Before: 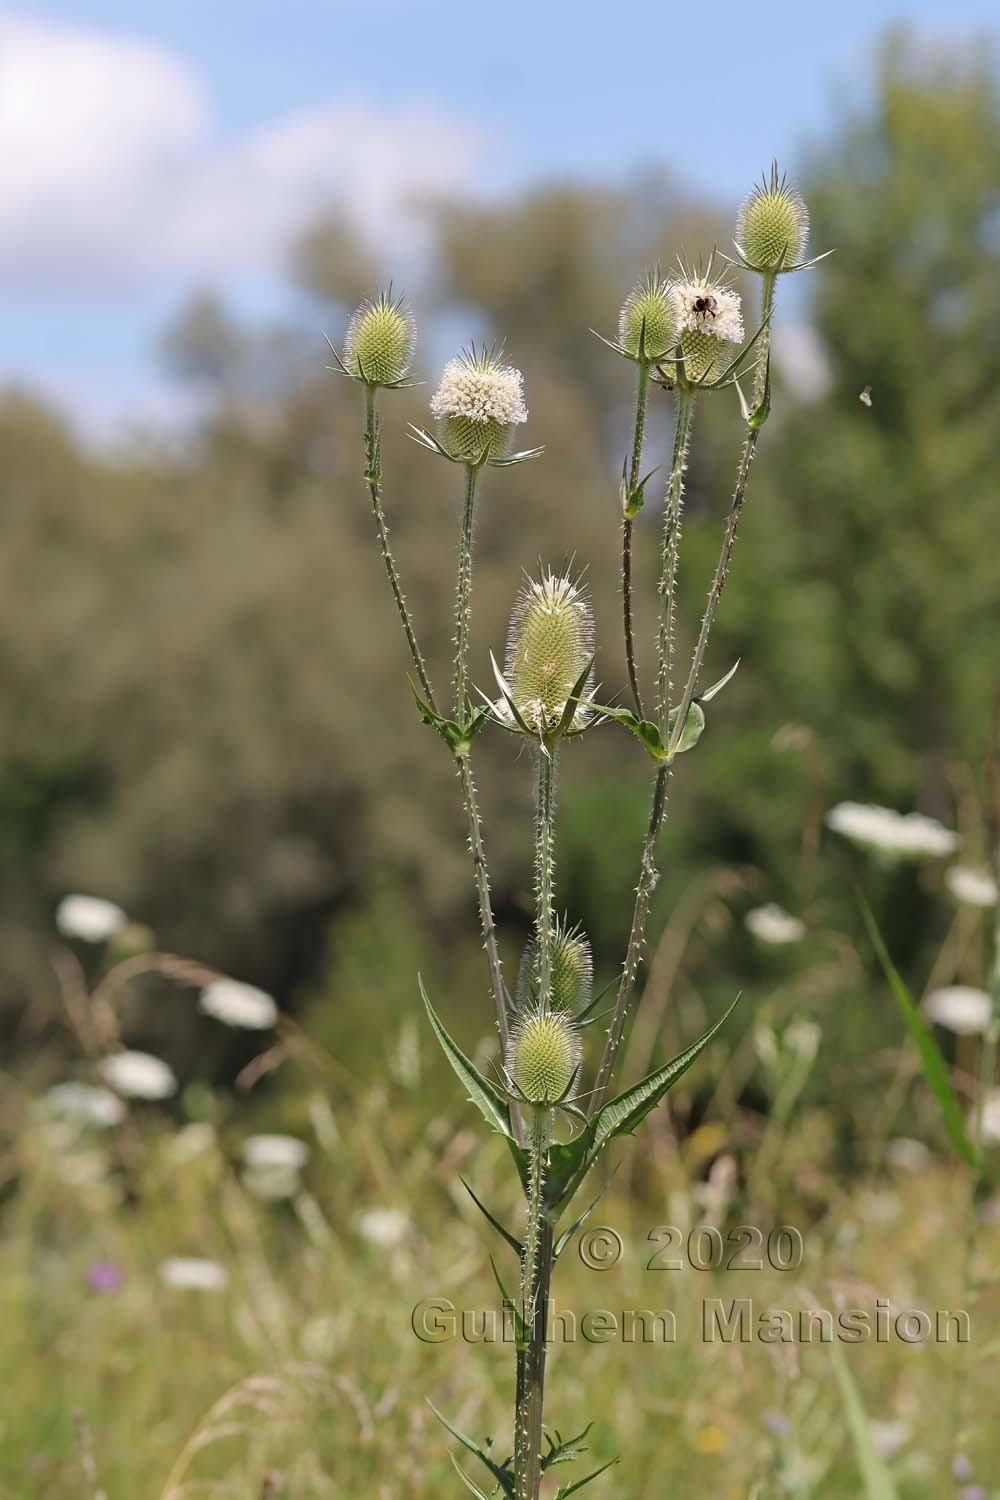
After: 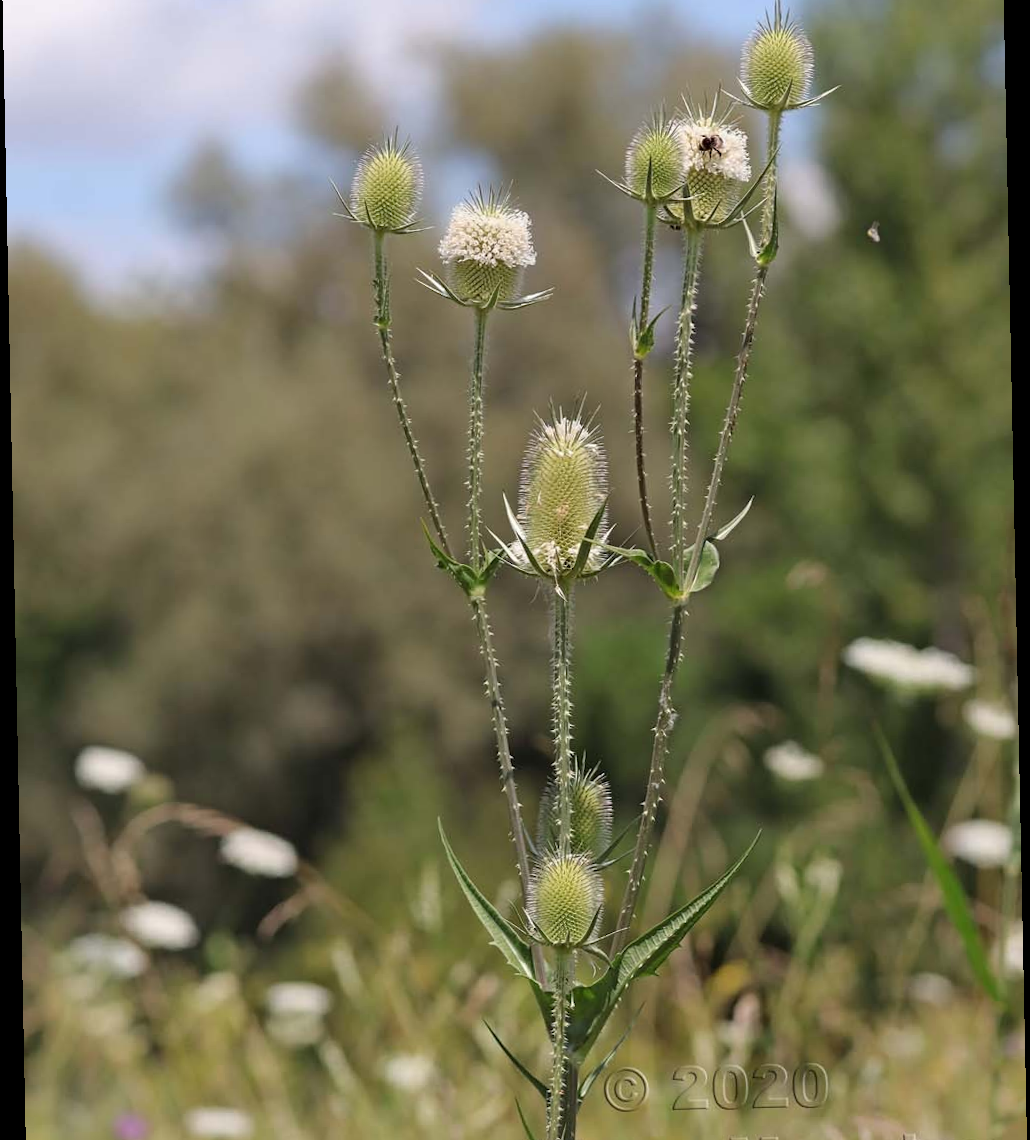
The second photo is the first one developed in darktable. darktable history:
rotate and perspective: rotation -1.17°, automatic cropping off
crop: top 11.038%, bottom 13.962%
